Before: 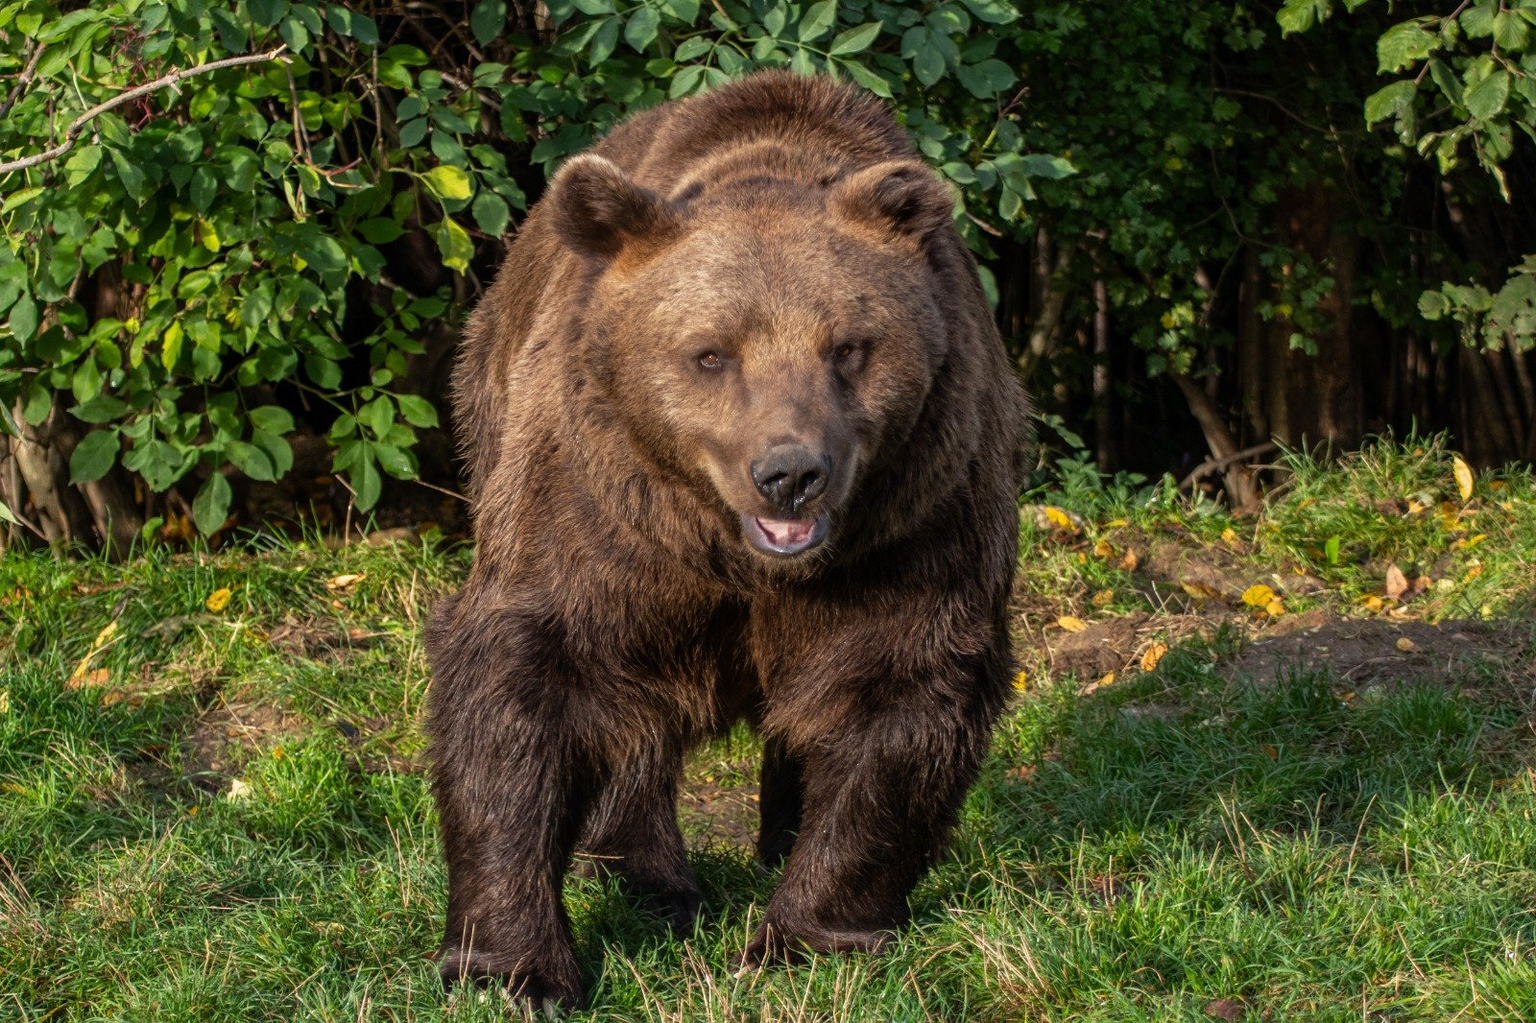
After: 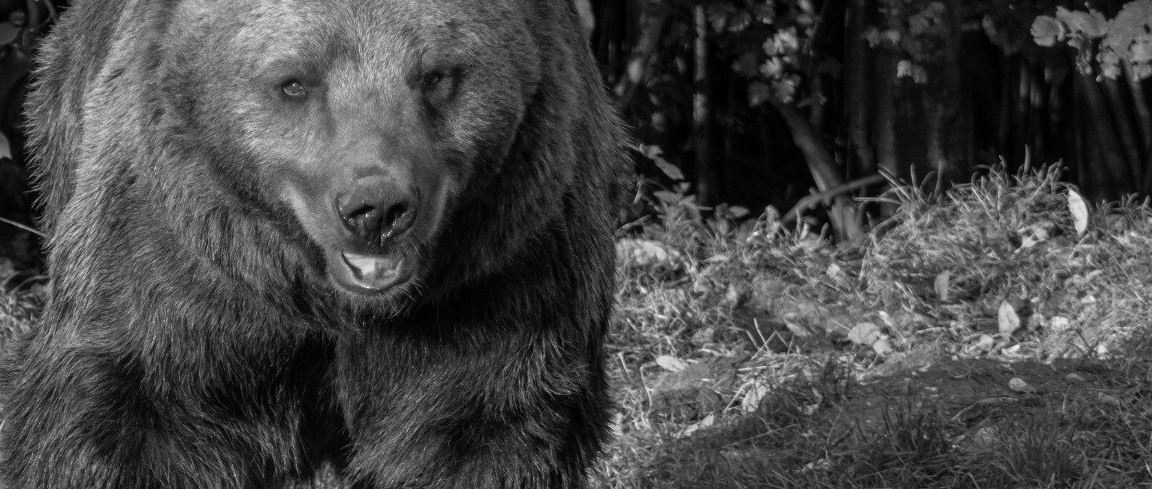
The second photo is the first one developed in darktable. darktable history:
monochrome: size 1
crop and rotate: left 27.938%, top 27.046%, bottom 27.046%
